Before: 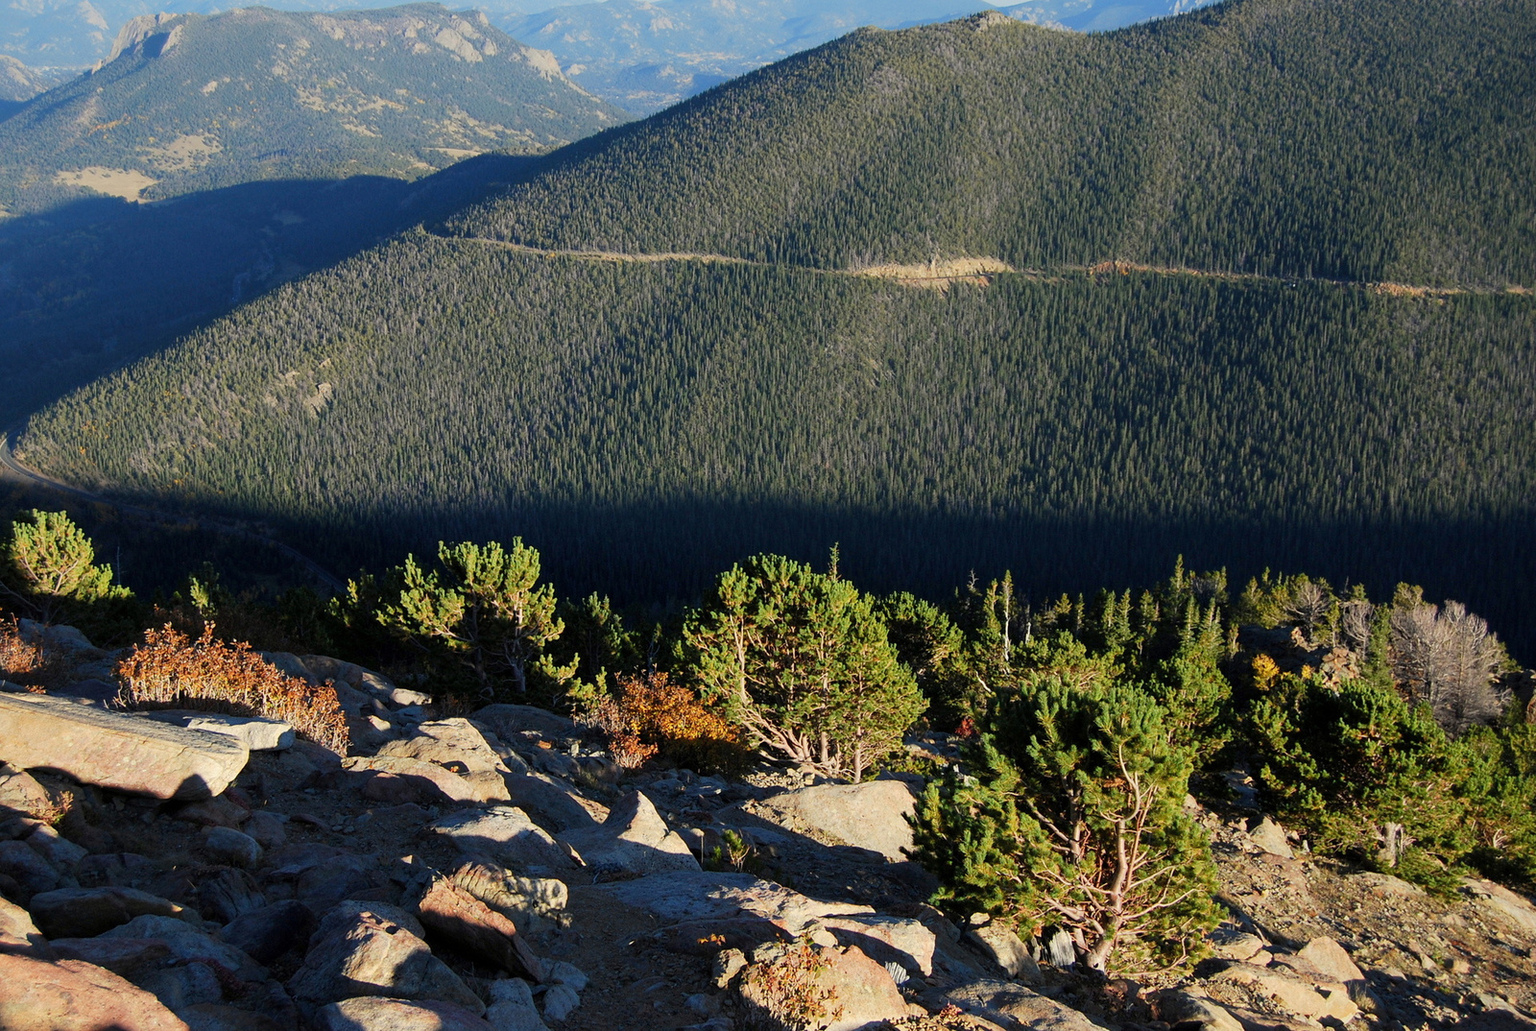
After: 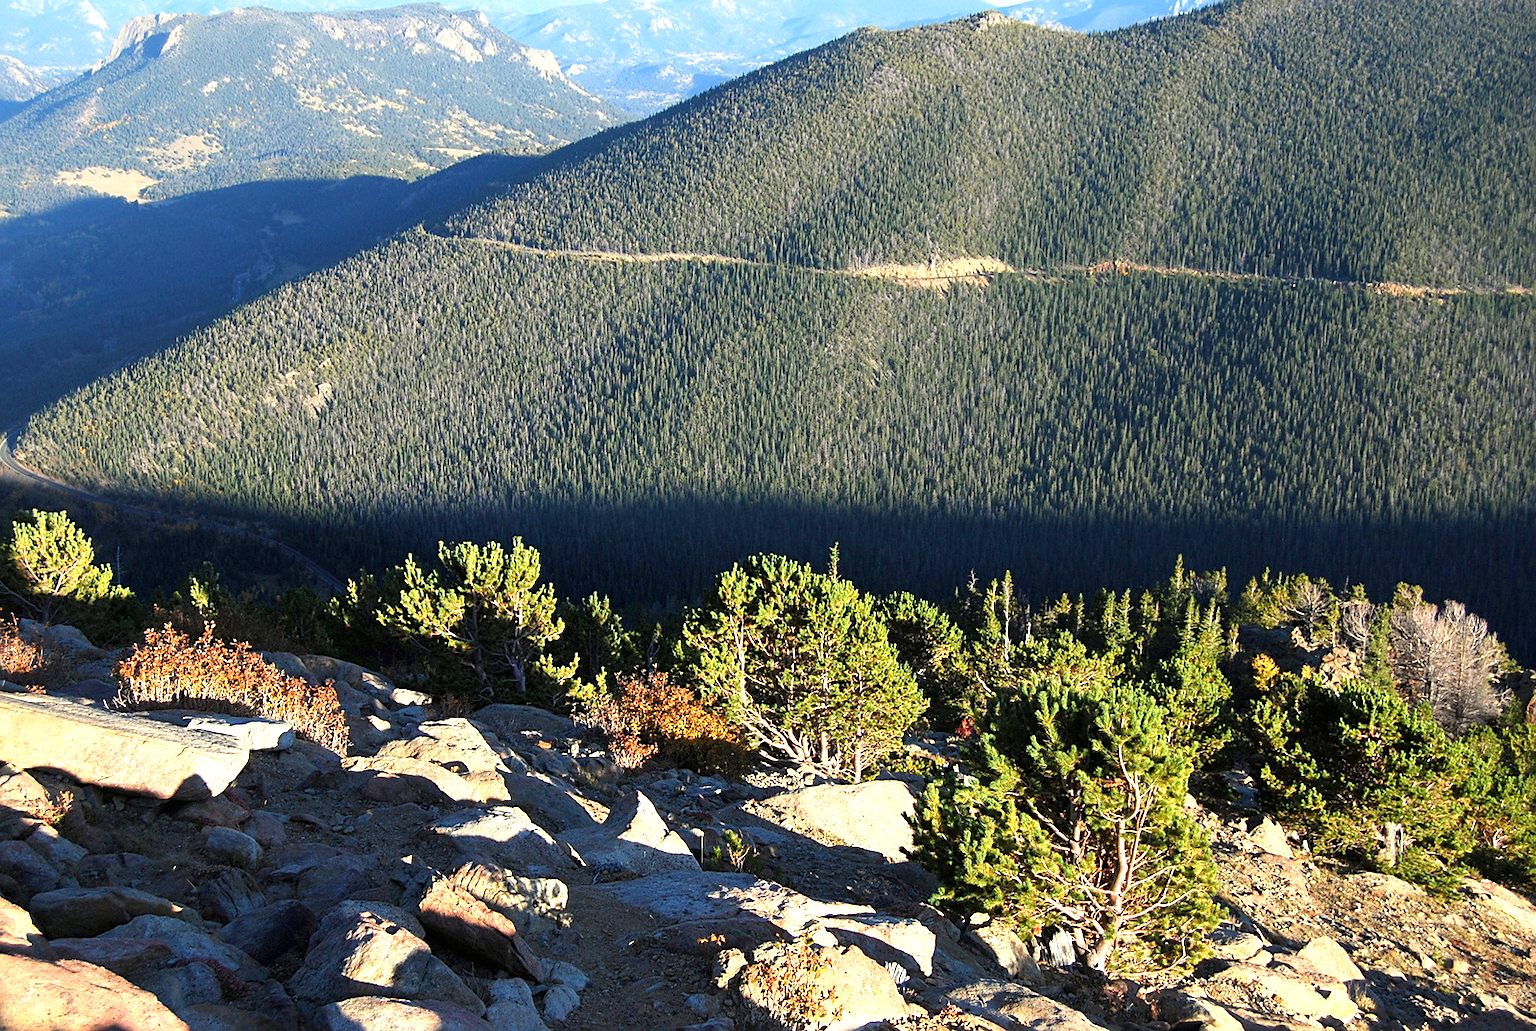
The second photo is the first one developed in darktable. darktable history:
sharpen: radius 1.864, amount 0.398, threshold 1.271
exposure: black level correction 0, exposure 1 EV, compensate exposure bias true, compensate highlight preservation false
